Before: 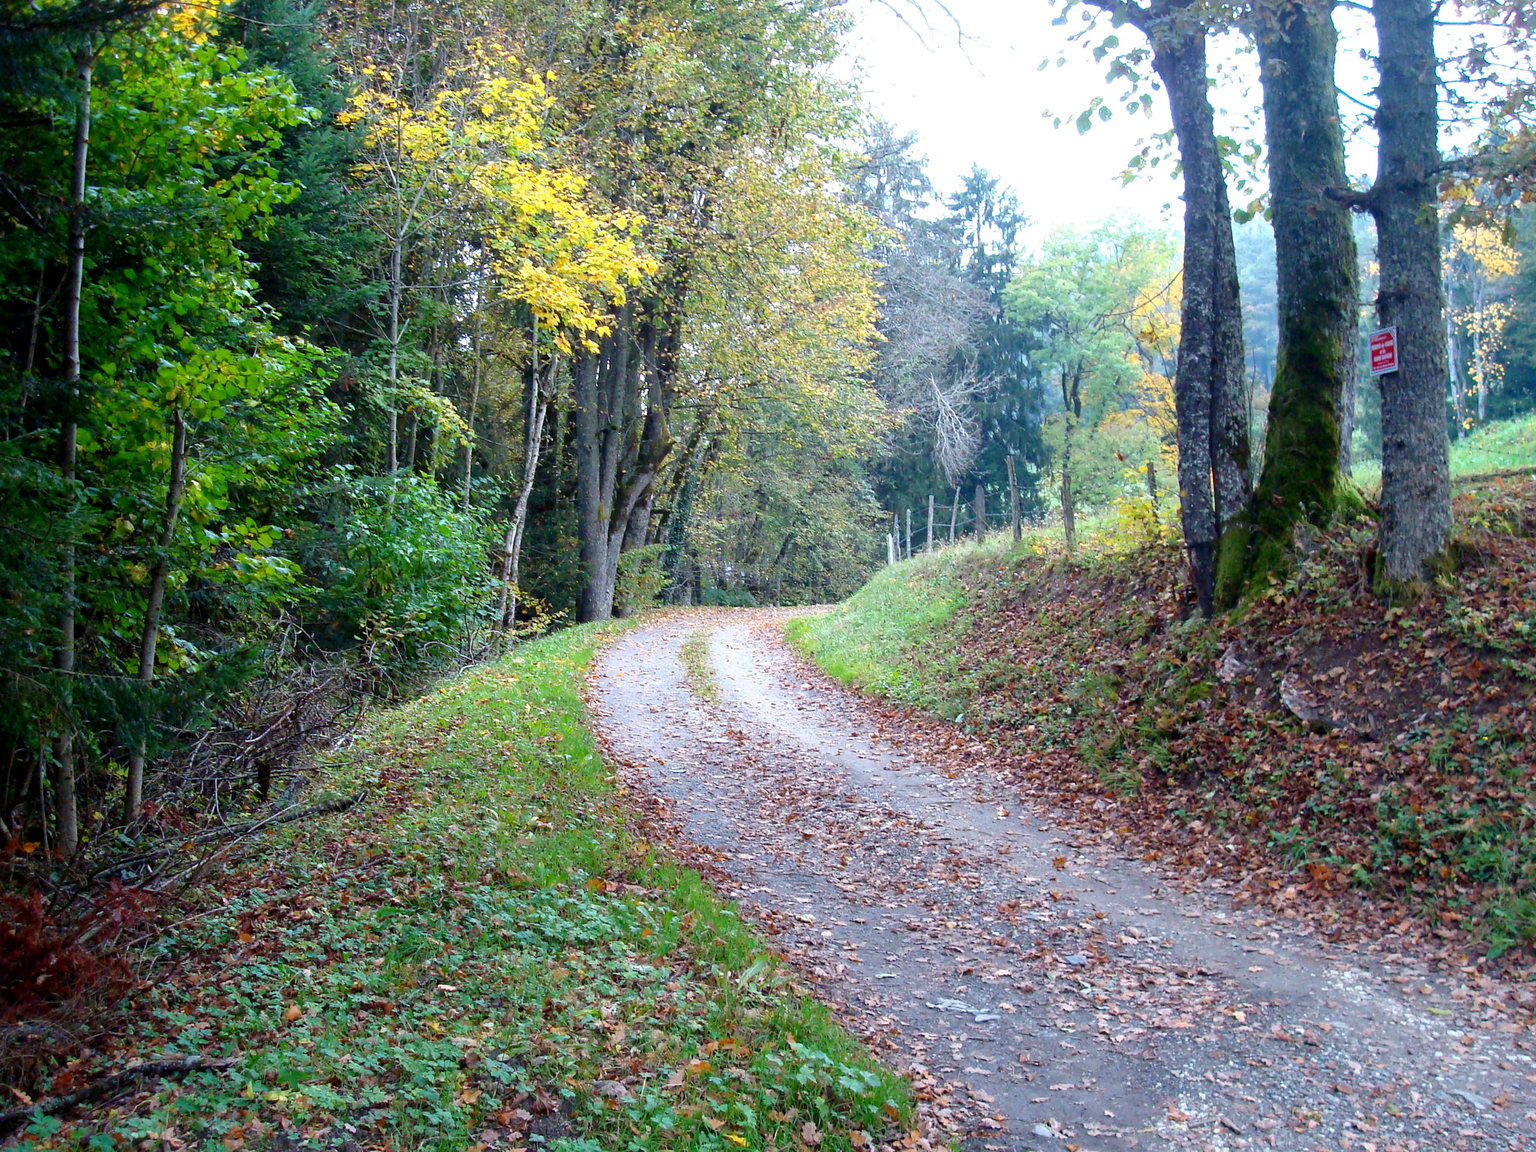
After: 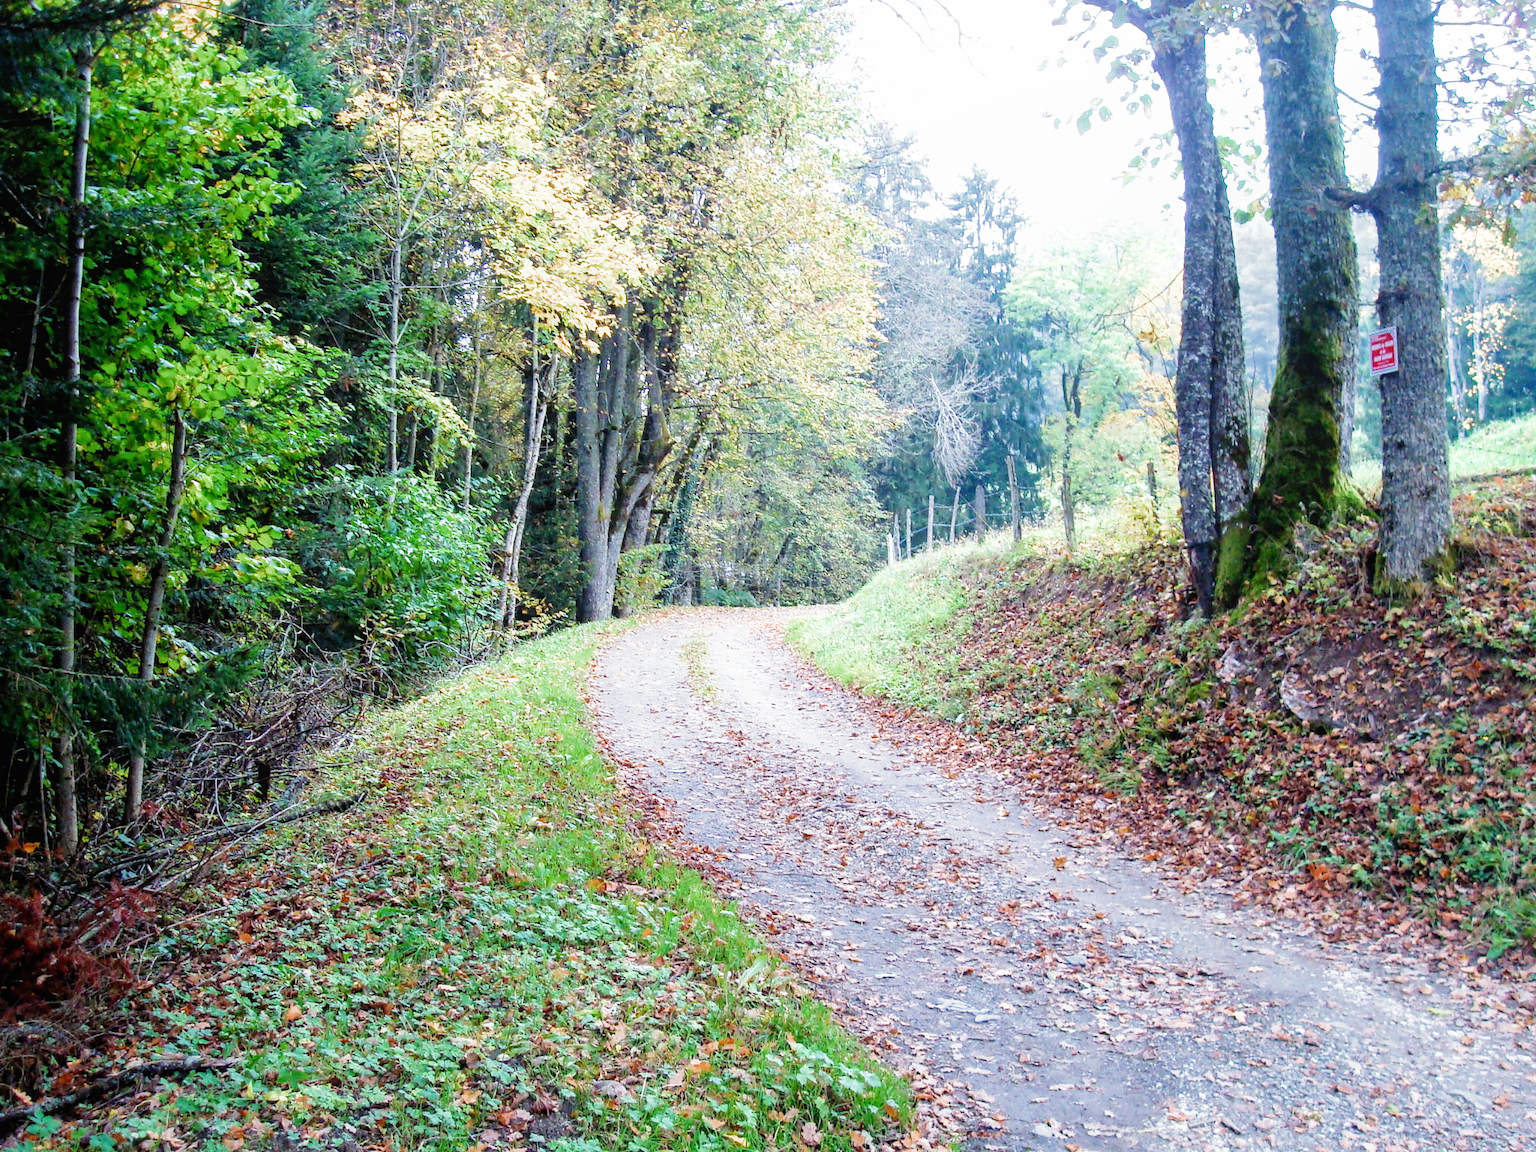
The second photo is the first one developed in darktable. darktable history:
tone equalizer: on, module defaults
filmic rgb: middle gray luminance 9.23%, black relative exposure -10.55 EV, white relative exposure 3.45 EV, threshold 6 EV, target black luminance 0%, hardness 5.98, latitude 59.69%, contrast 1.087, highlights saturation mix 5%, shadows ↔ highlights balance 29.23%, add noise in highlights 0, color science v3 (2019), use custom middle-gray values true, iterations of high-quality reconstruction 0, contrast in highlights soft, enable highlight reconstruction true
local contrast: detail 110%
